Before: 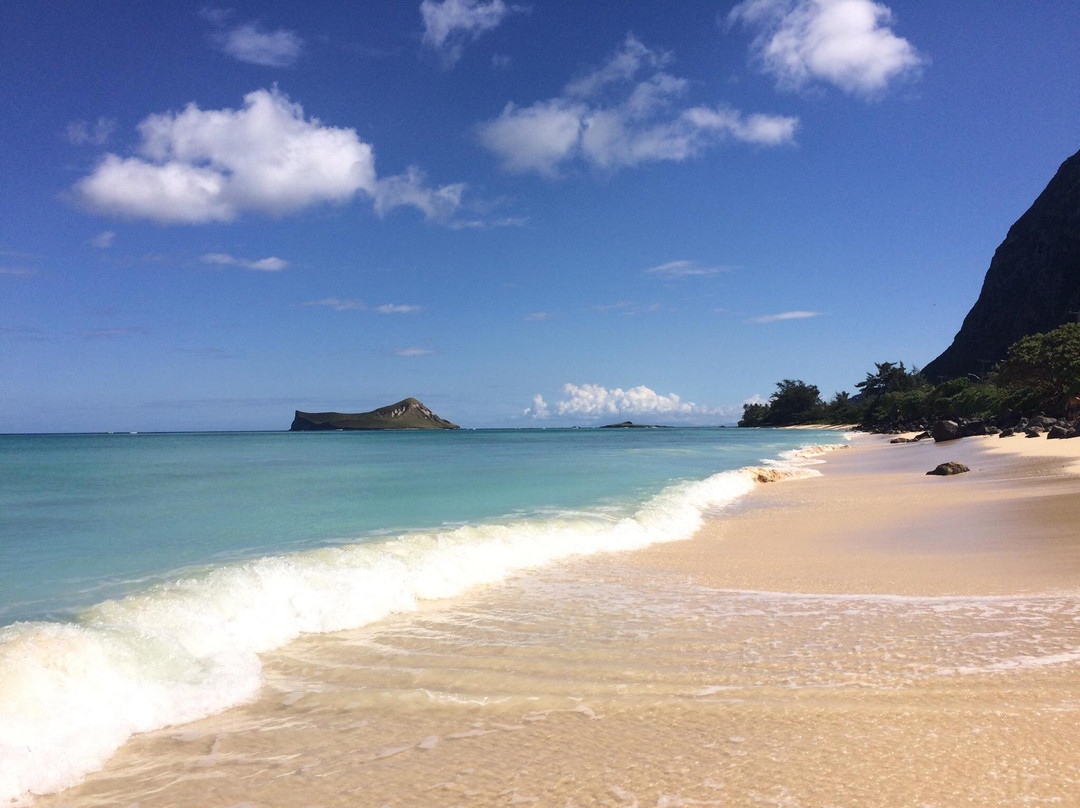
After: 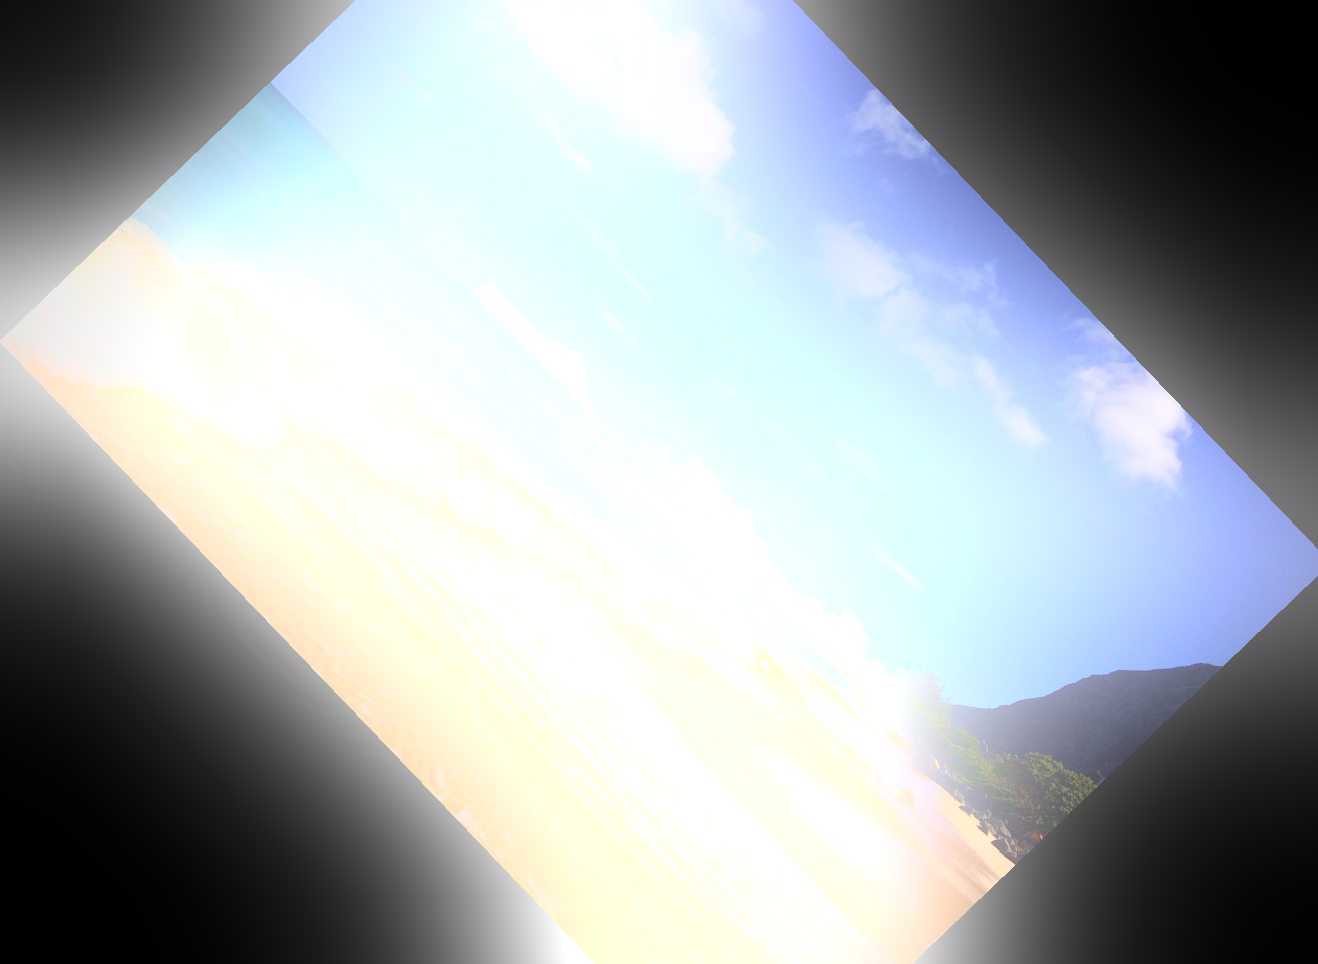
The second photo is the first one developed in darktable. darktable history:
vignetting: width/height ratio 1.094
crop and rotate: angle -46.26°, top 16.234%, right 0.912%, bottom 11.704%
bloom: size 25%, threshold 5%, strength 90%
